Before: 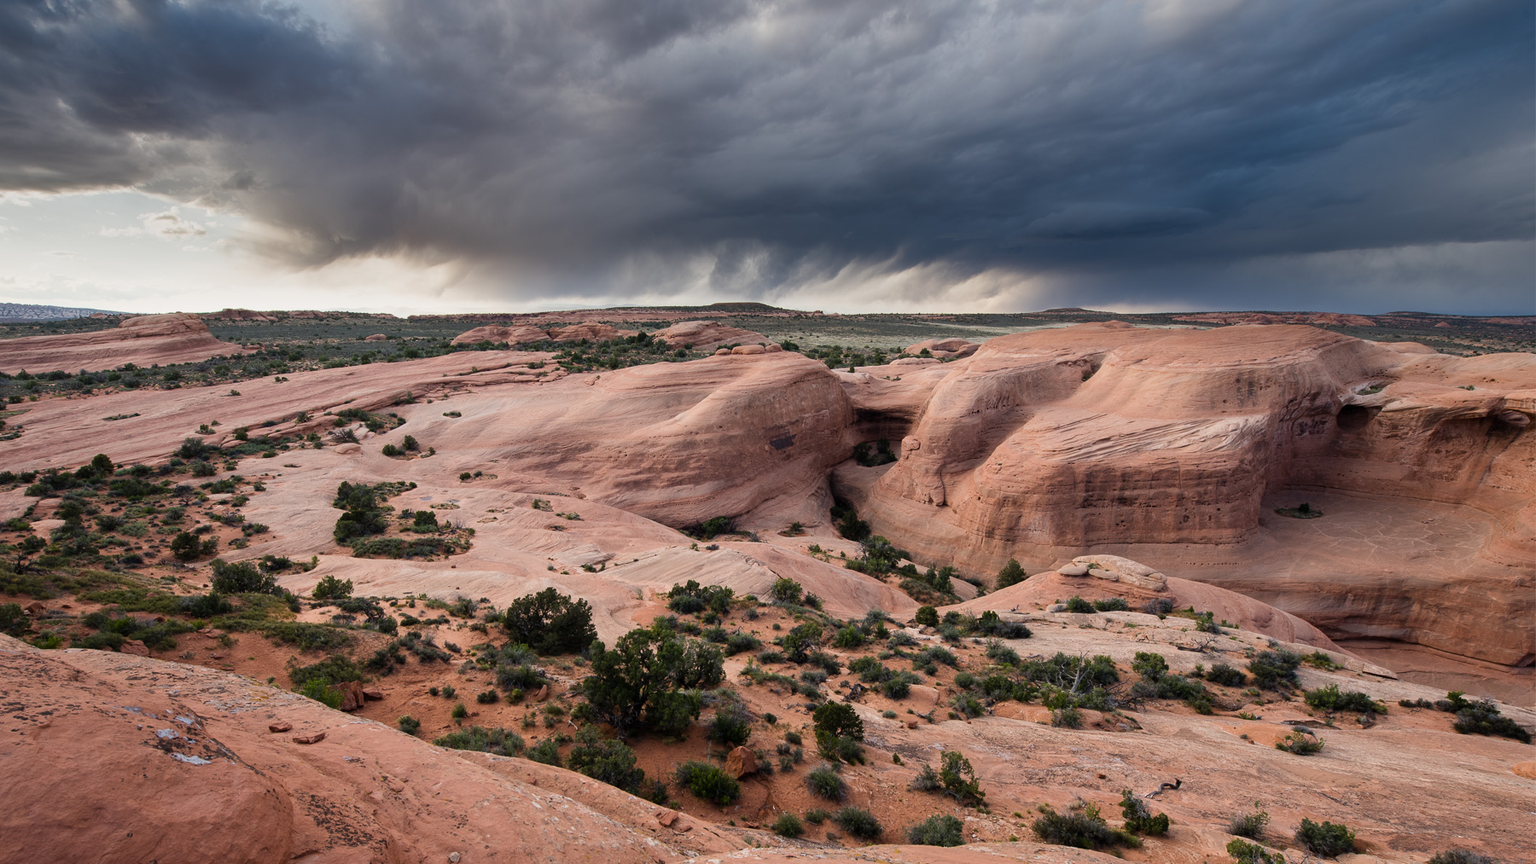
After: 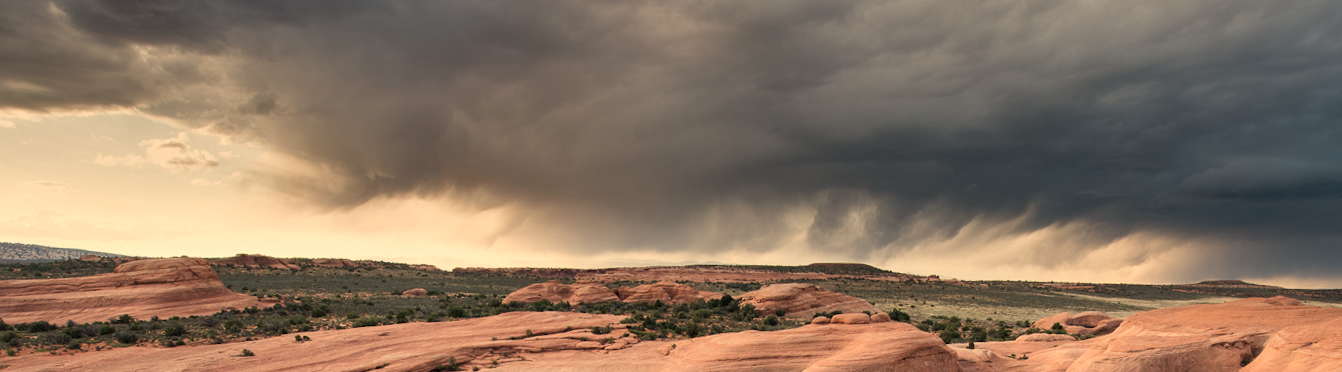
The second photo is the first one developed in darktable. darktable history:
levels: levels [0.026, 0.507, 0.987]
crop: left 0.579%, top 7.627%, right 23.167%, bottom 54.275%
rotate and perspective: rotation 1.57°, crop left 0.018, crop right 0.982, crop top 0.039, crop bottom 0.961
white balance: red 1.138, green 0.996, blue 0.812
shadows and highlights: shadows 60, soften with gaussian
